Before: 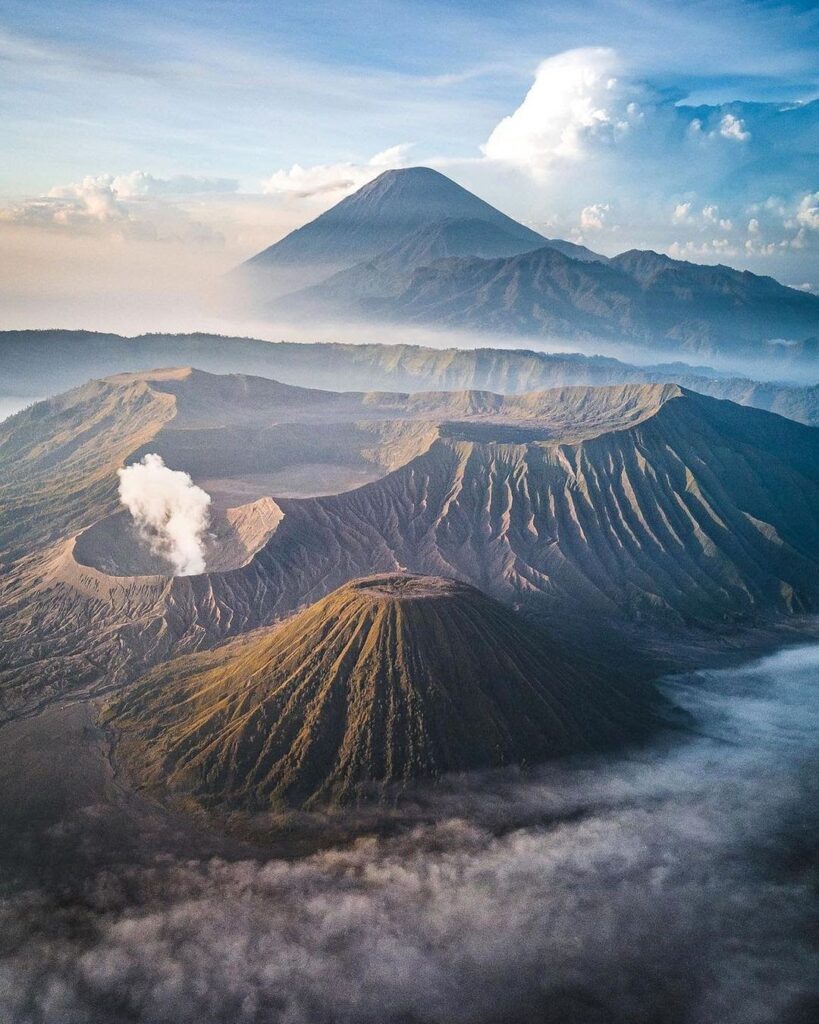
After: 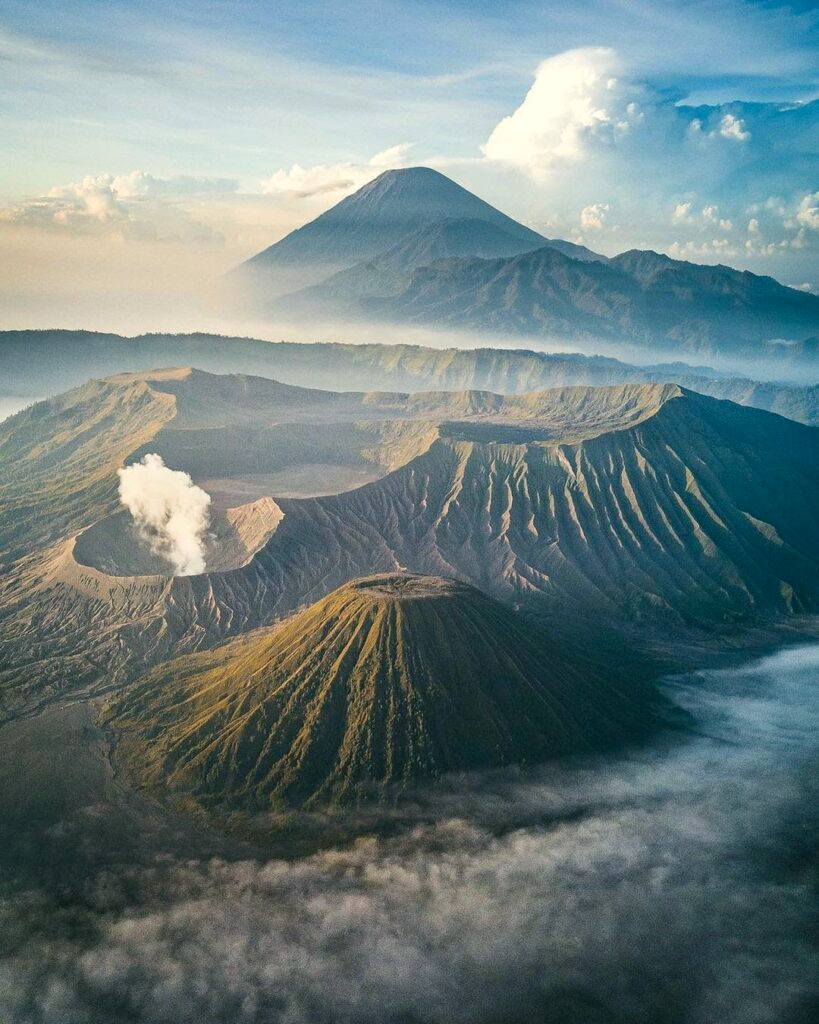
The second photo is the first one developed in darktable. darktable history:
color correction: highlights a* -0.552, highlights b* 9.24, shadows a* -9.12, shadows b* 0.406
